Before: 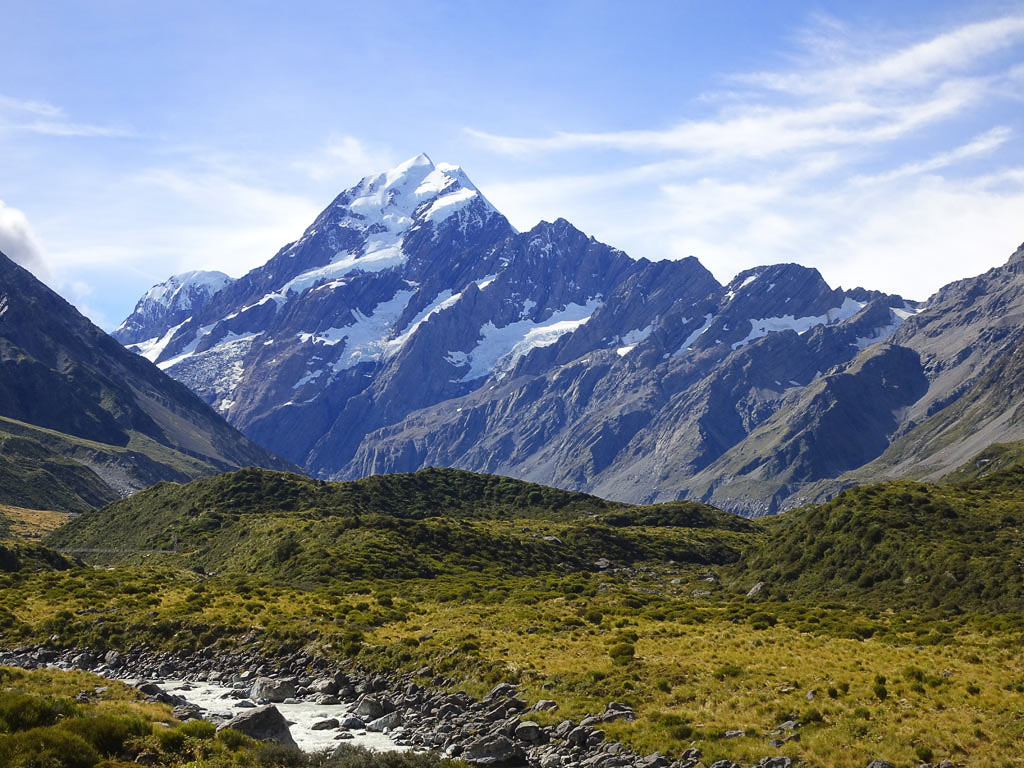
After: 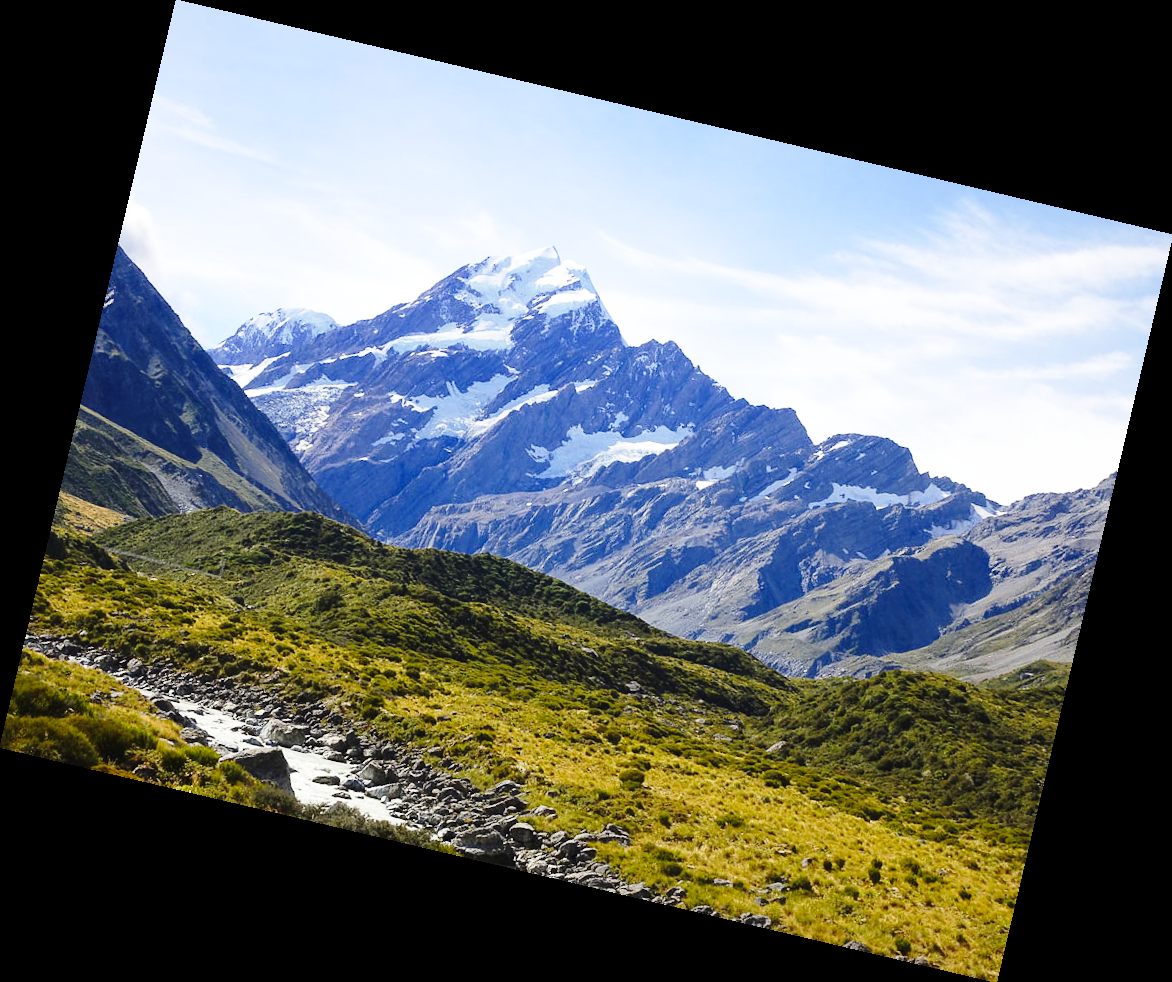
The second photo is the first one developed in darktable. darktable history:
rotate and perspective: rotation 13.27°, automatic cropping off
base curve: curves: ch0 [(0, 0) (0.028, 0.03) (0.121, 0.232) (0.46, 0.748) (0.859, 0.968) (1, 1)], preserve colors none
white balance: red 1, blue 1
